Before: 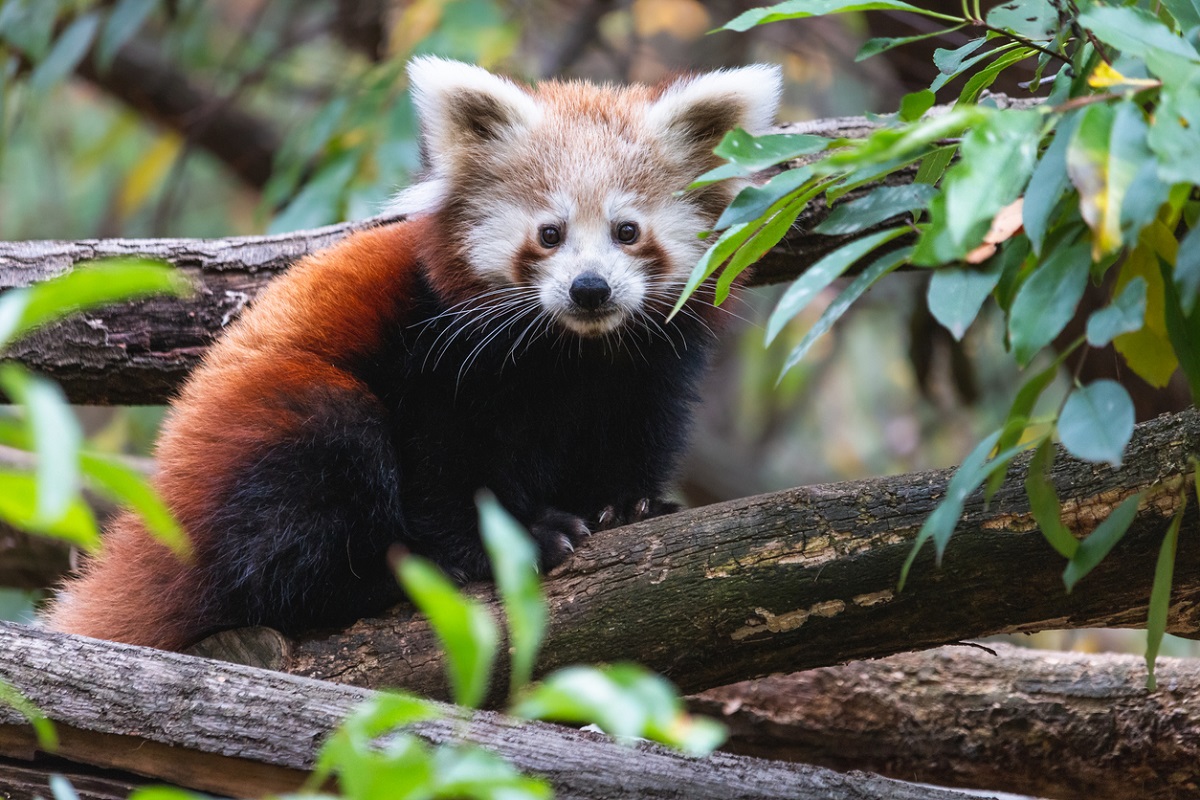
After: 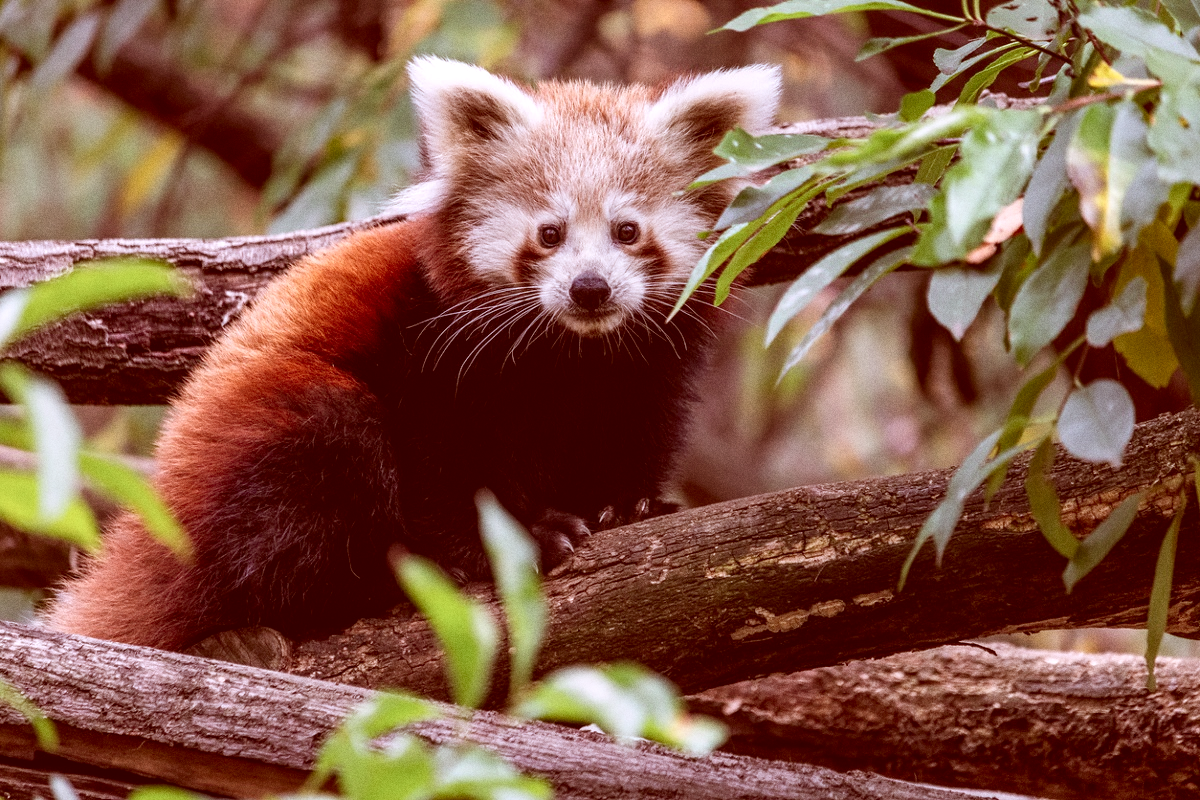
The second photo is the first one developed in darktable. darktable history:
grain: coarseness 0.09 ISO
color balance rgb: shadows lift › hue 87.51°, highlights gain › chroma 1.62%, highlights gain › hue 55.1°, global offset › chroma 0.06%, global offset › hue 253.66°, linear chroma grading › global chroma 0.5%
color calibration: illuminant as shot in camera, x 0.383, y 0.38, temperature 3949.15 K, gamut compression 1.66
color correction: highlights a* 9.03, highlights b* 8.71, shadows a* 40, shadows b* 40, saturation 0.8
local contrast: on, module defaults
